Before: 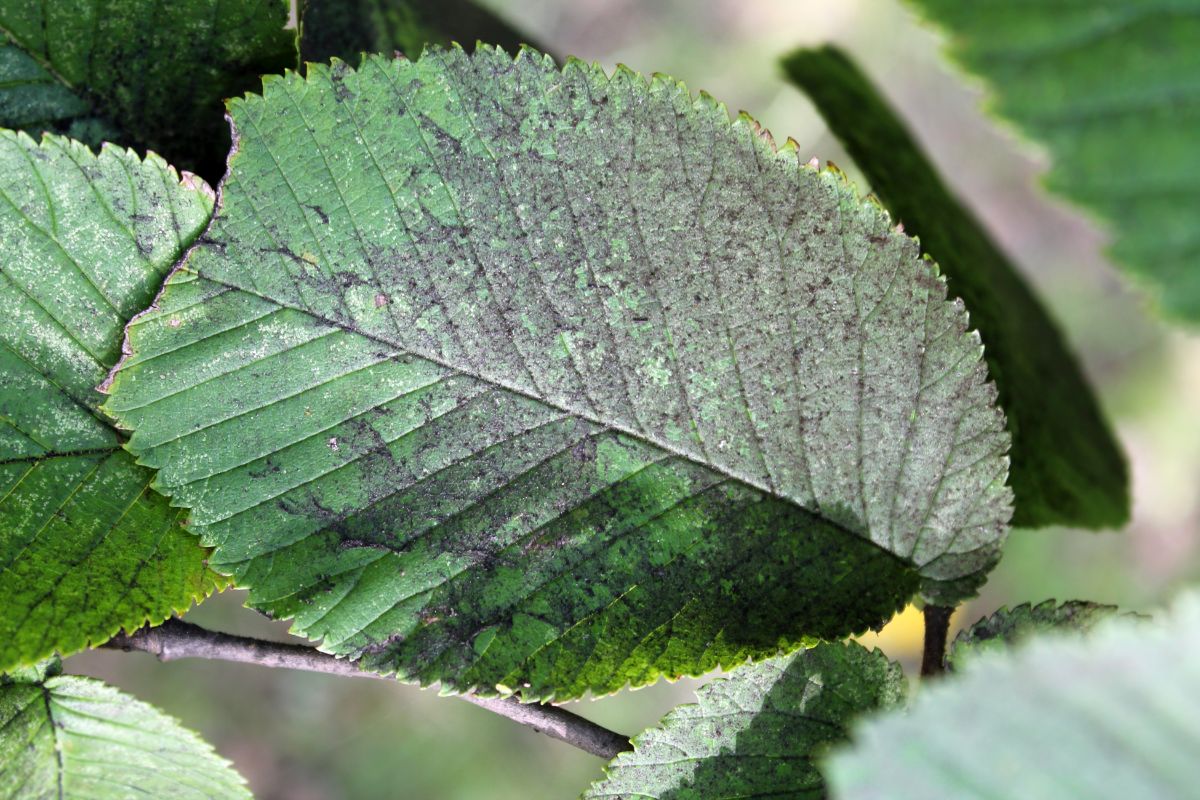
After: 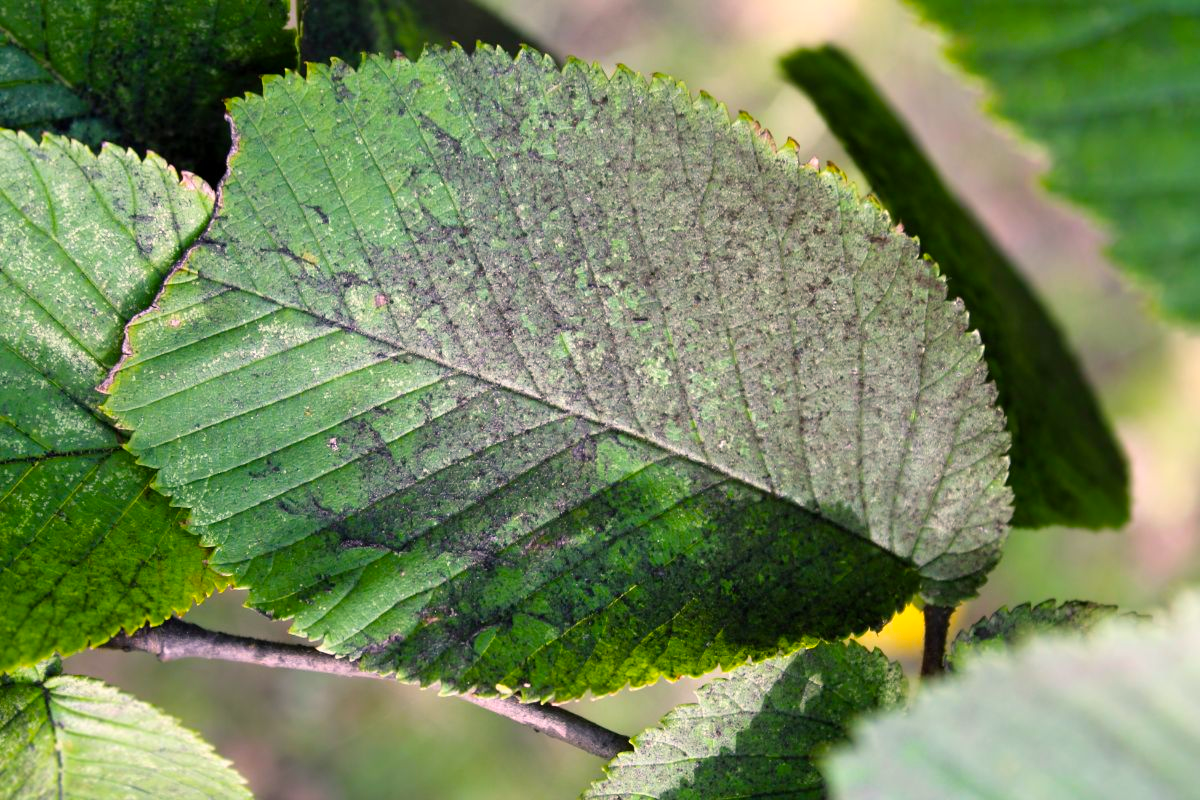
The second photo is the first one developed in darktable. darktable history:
color balance rgb: highlights gain › chroma 3.06%, highlights gain › hue 54.35°, linear chroma grading › global chroma 7.917%, perceptual saturation grading › global saturation 16.105%, global vibrance 20%
